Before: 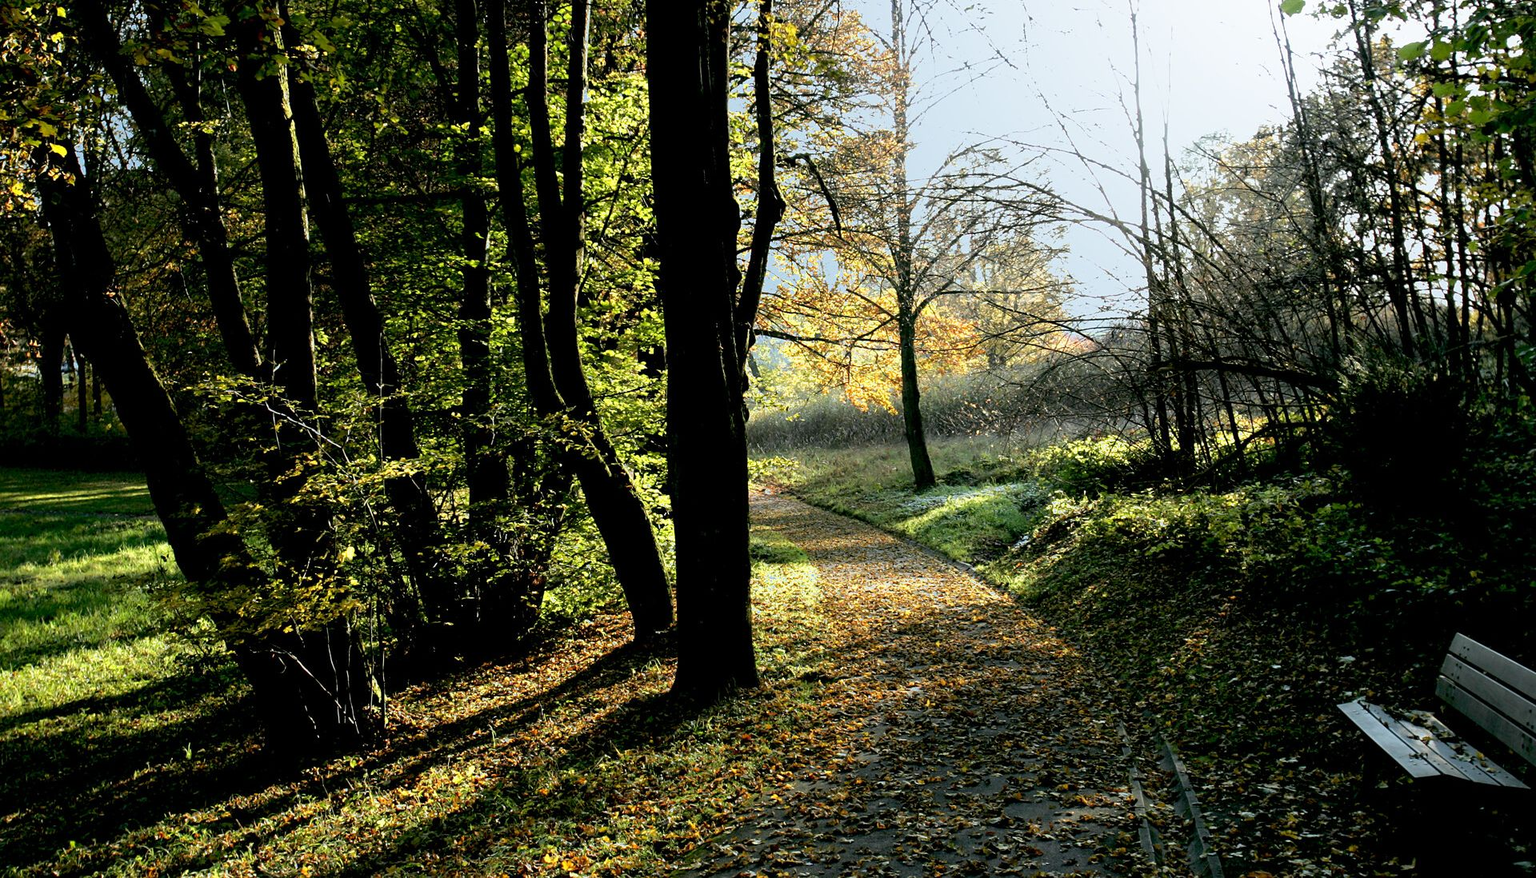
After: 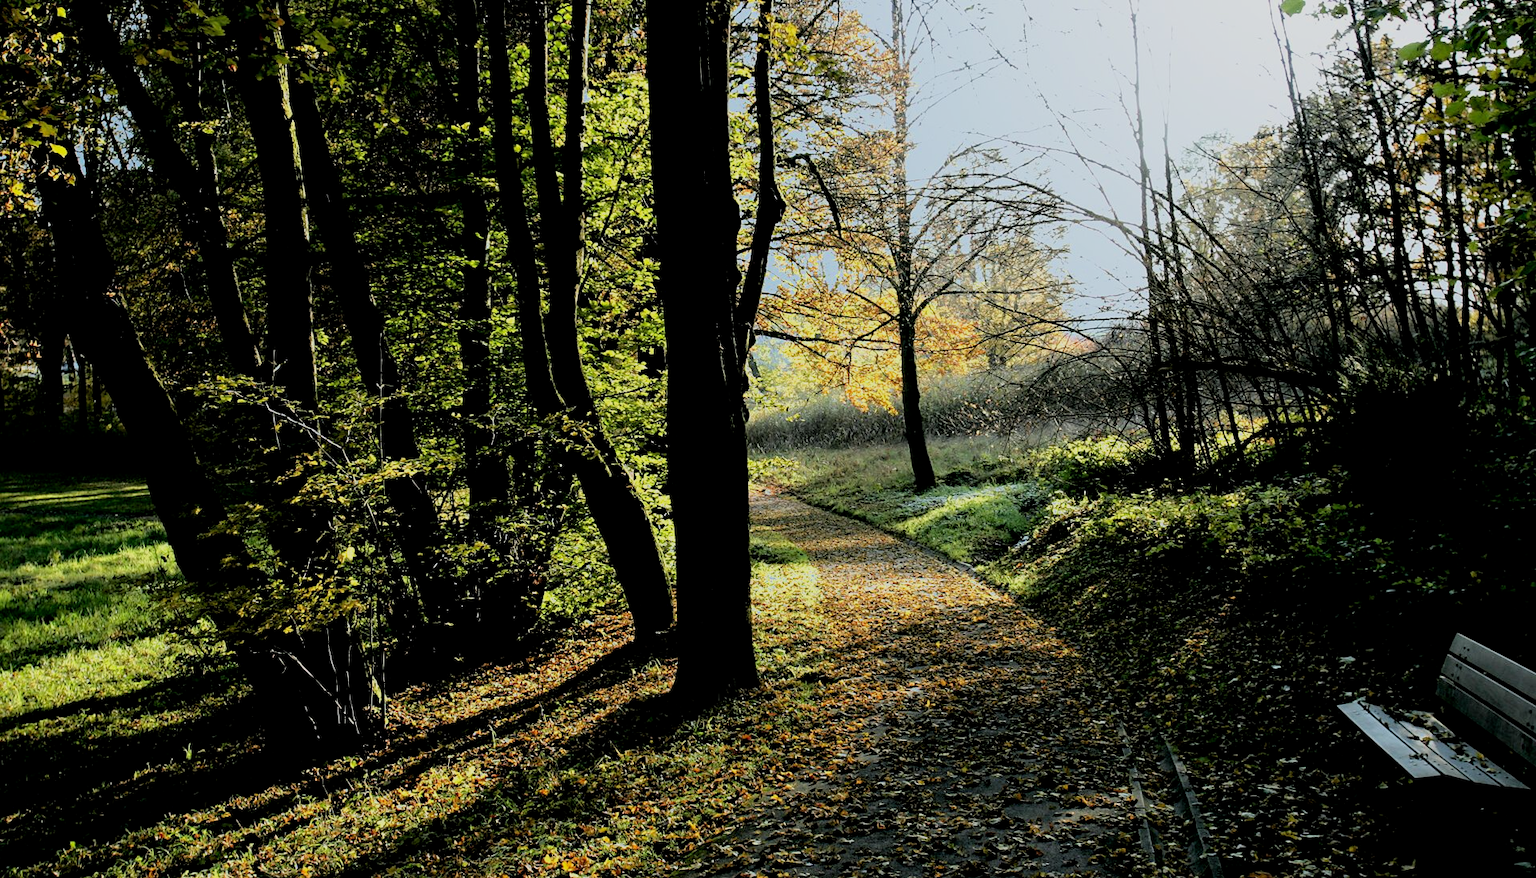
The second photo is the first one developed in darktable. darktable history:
filmic rgb: black relative exposure -7.58 EV, white relative exposure 4.63 EV, threshold 5.96 EV, target black luminance 0%, hardness 3.57, latitude 50.32%, contrast 1.025, highlights saturation mix 9.66%, shadows ↔ highlights balance -0.189%, color science v6 (2022), enable highlight reconstruction true
